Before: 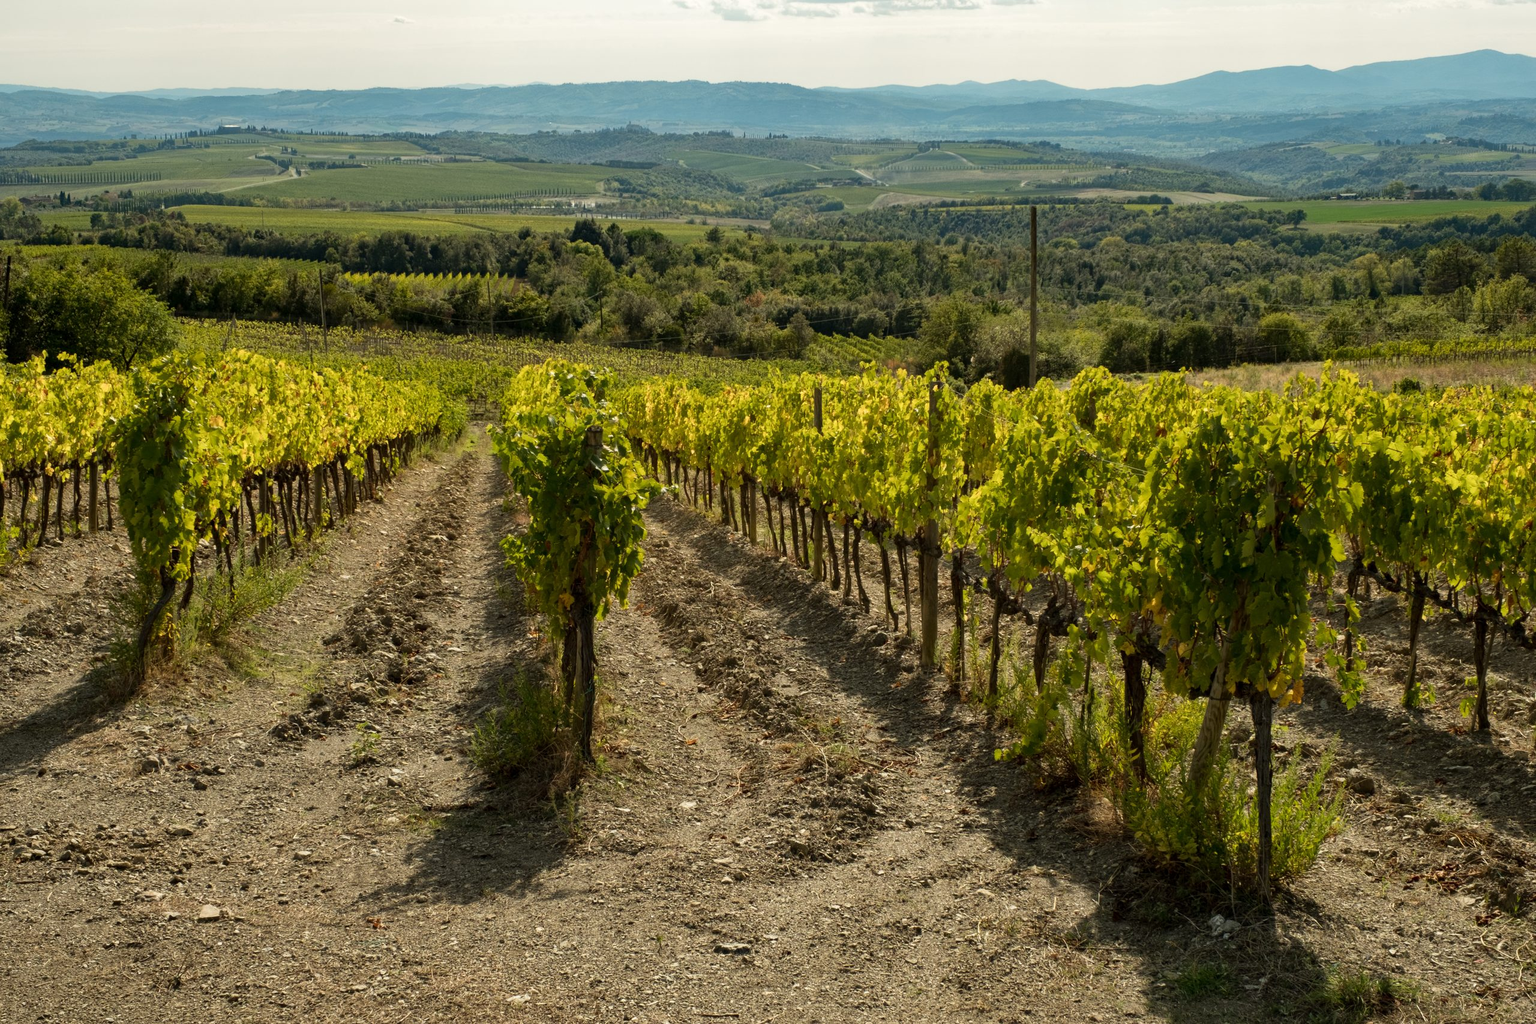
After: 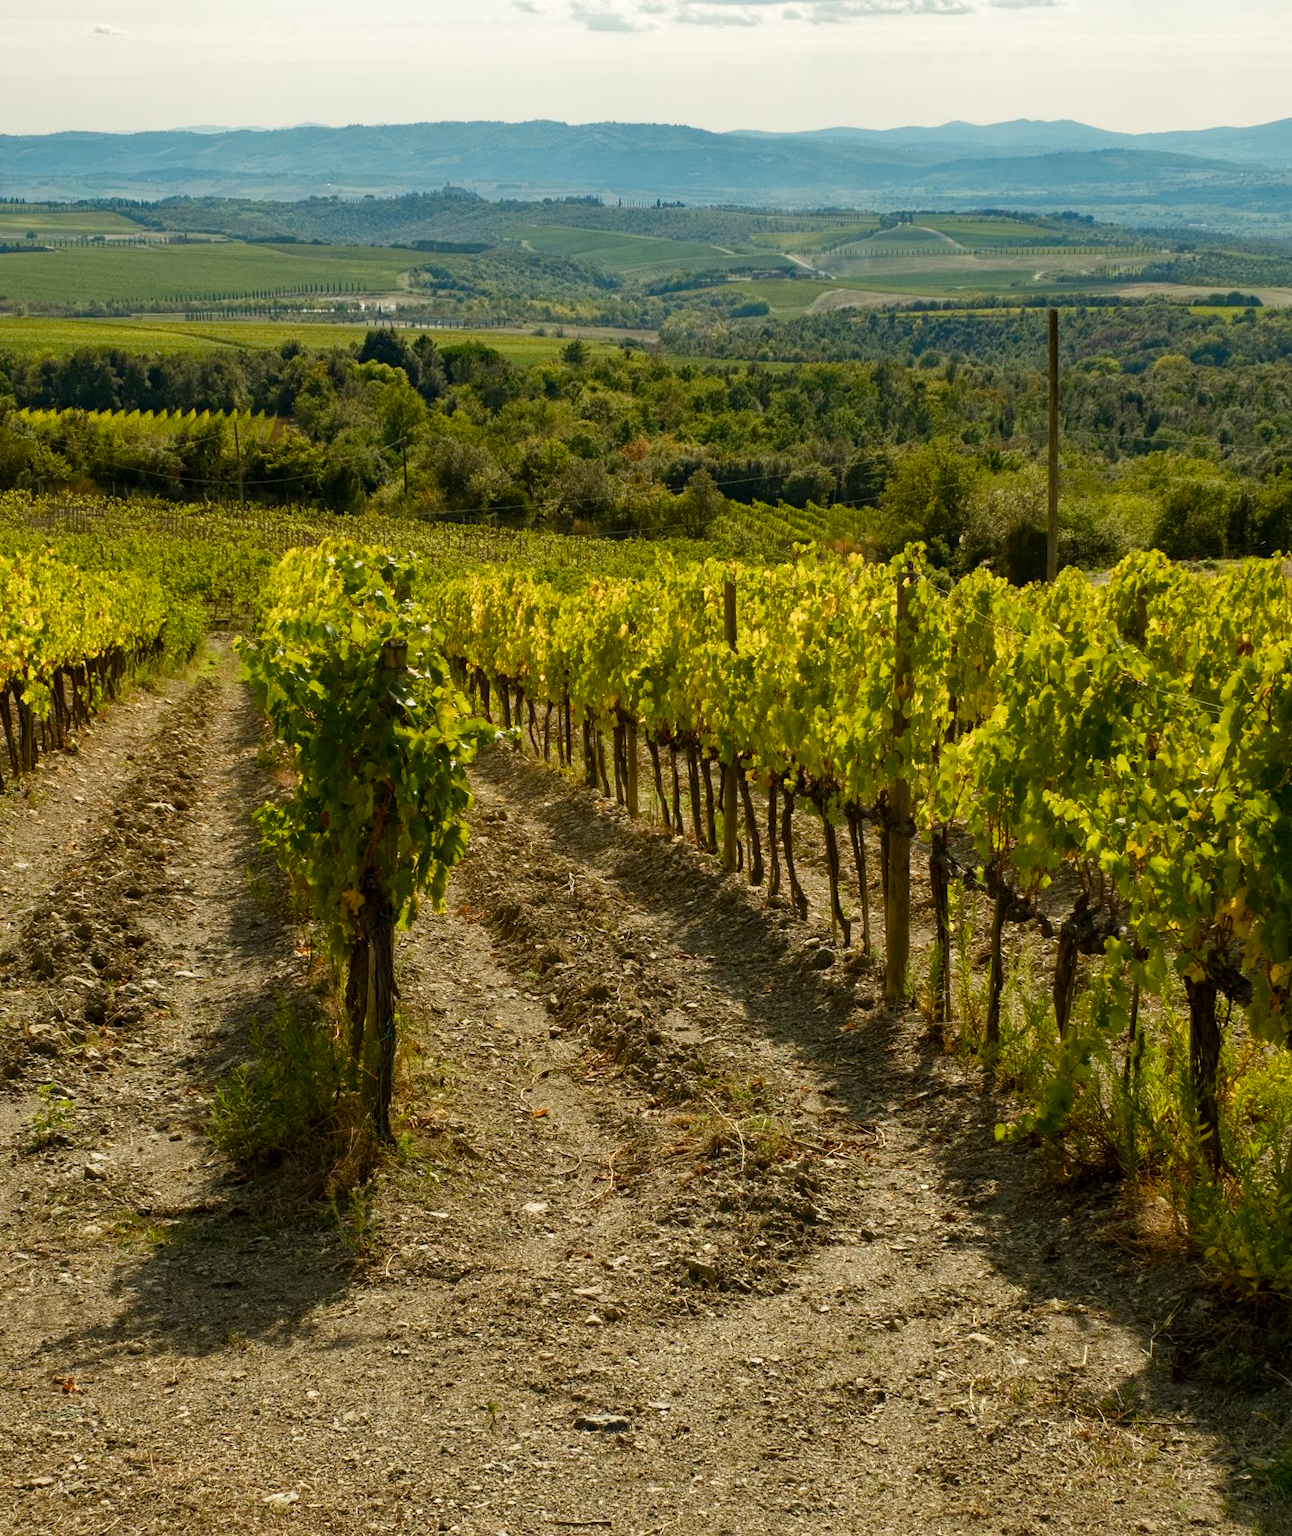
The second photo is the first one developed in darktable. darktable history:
crop: left 21.58%, right 22.31%
color balance rgb: perceptual saturation grading › global saturation 20%, perceptual saturation grading › highlights -25.896%, perceptual saturation grading › shadows 25.459%, global vibrance 20%
